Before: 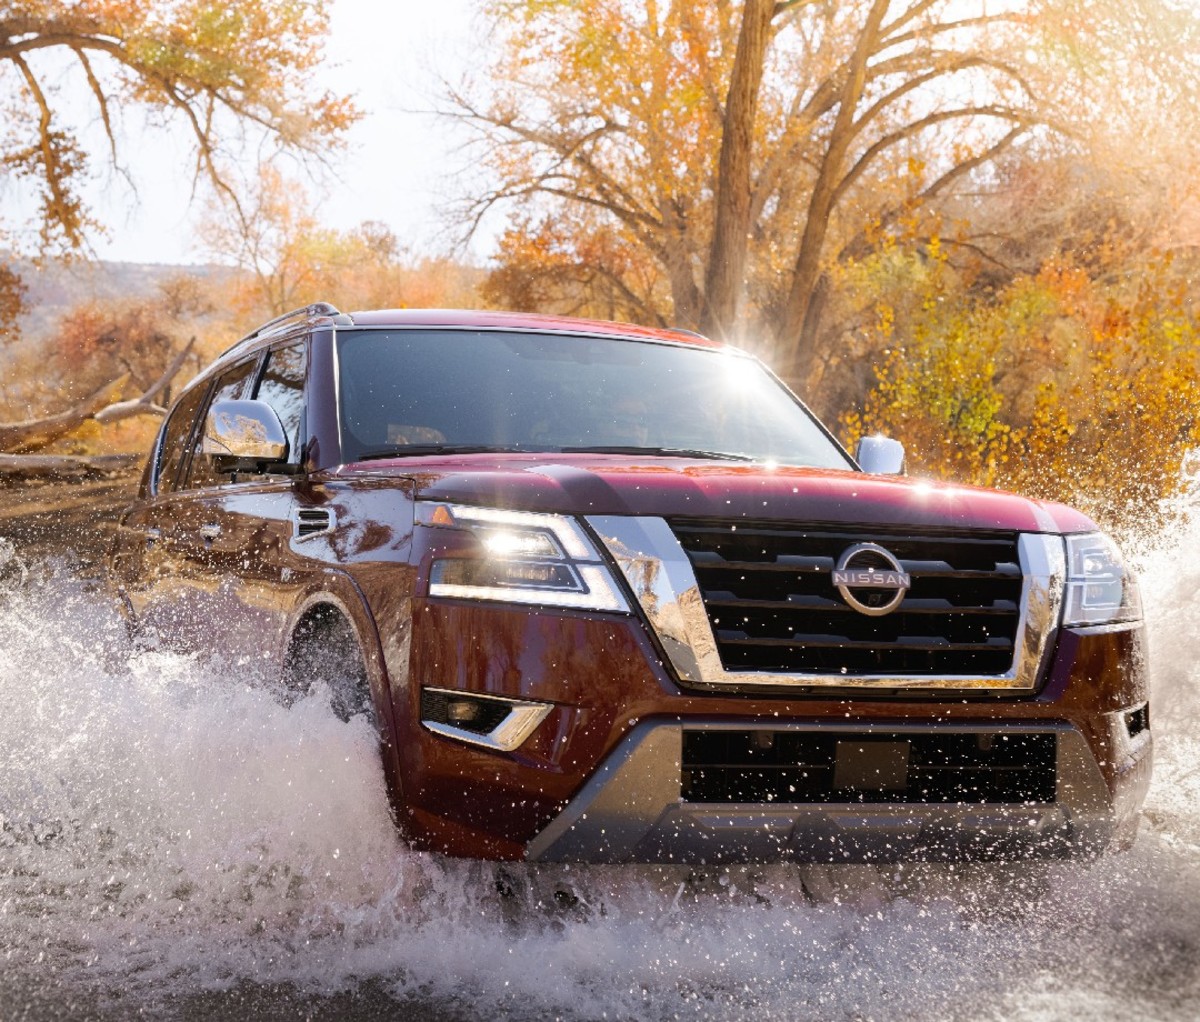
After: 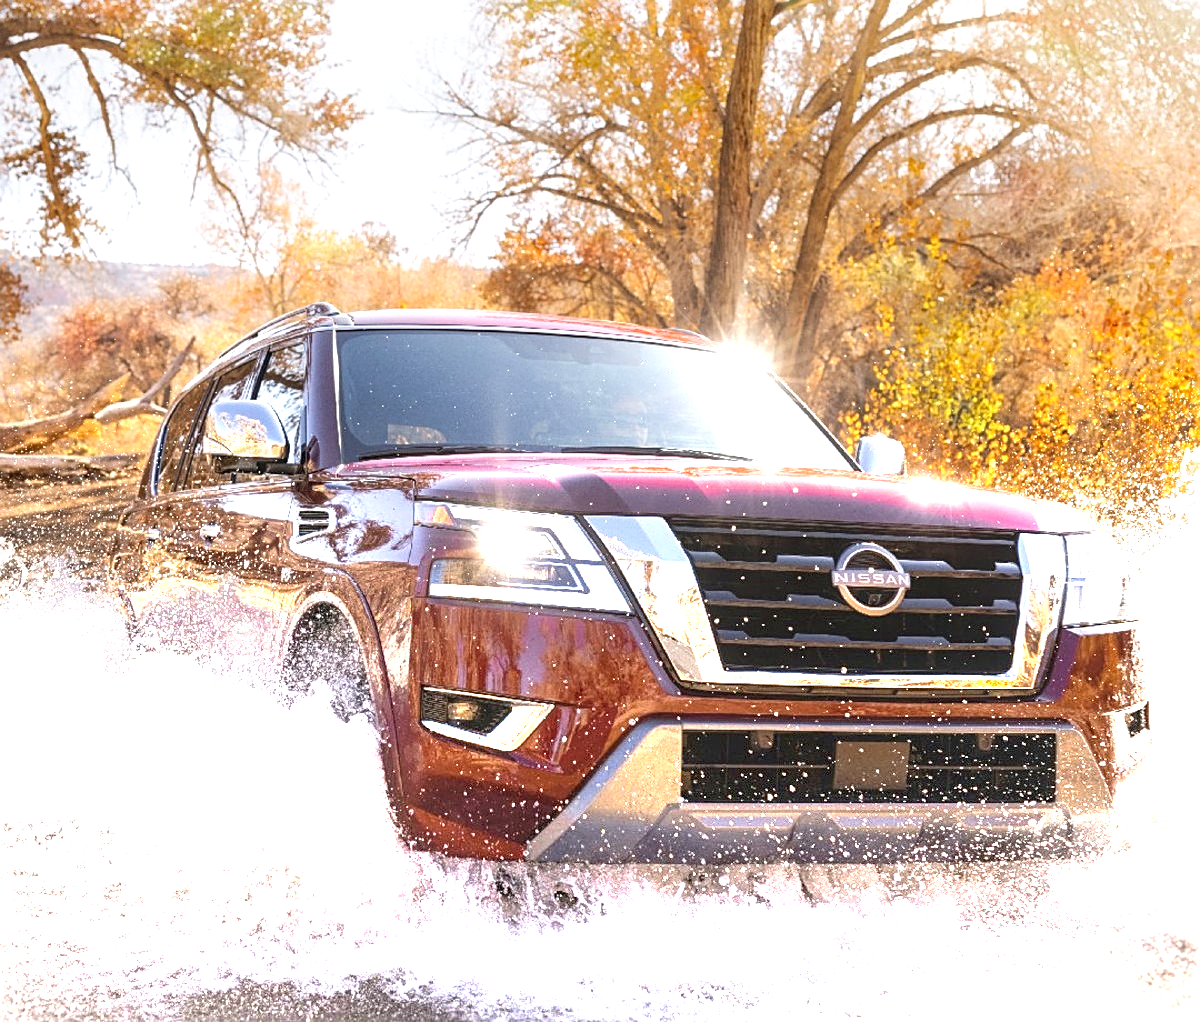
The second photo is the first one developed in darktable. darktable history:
sharpen: on, module defaults
local contrast: on, module defaults
graduated density: density -3.9 EV
